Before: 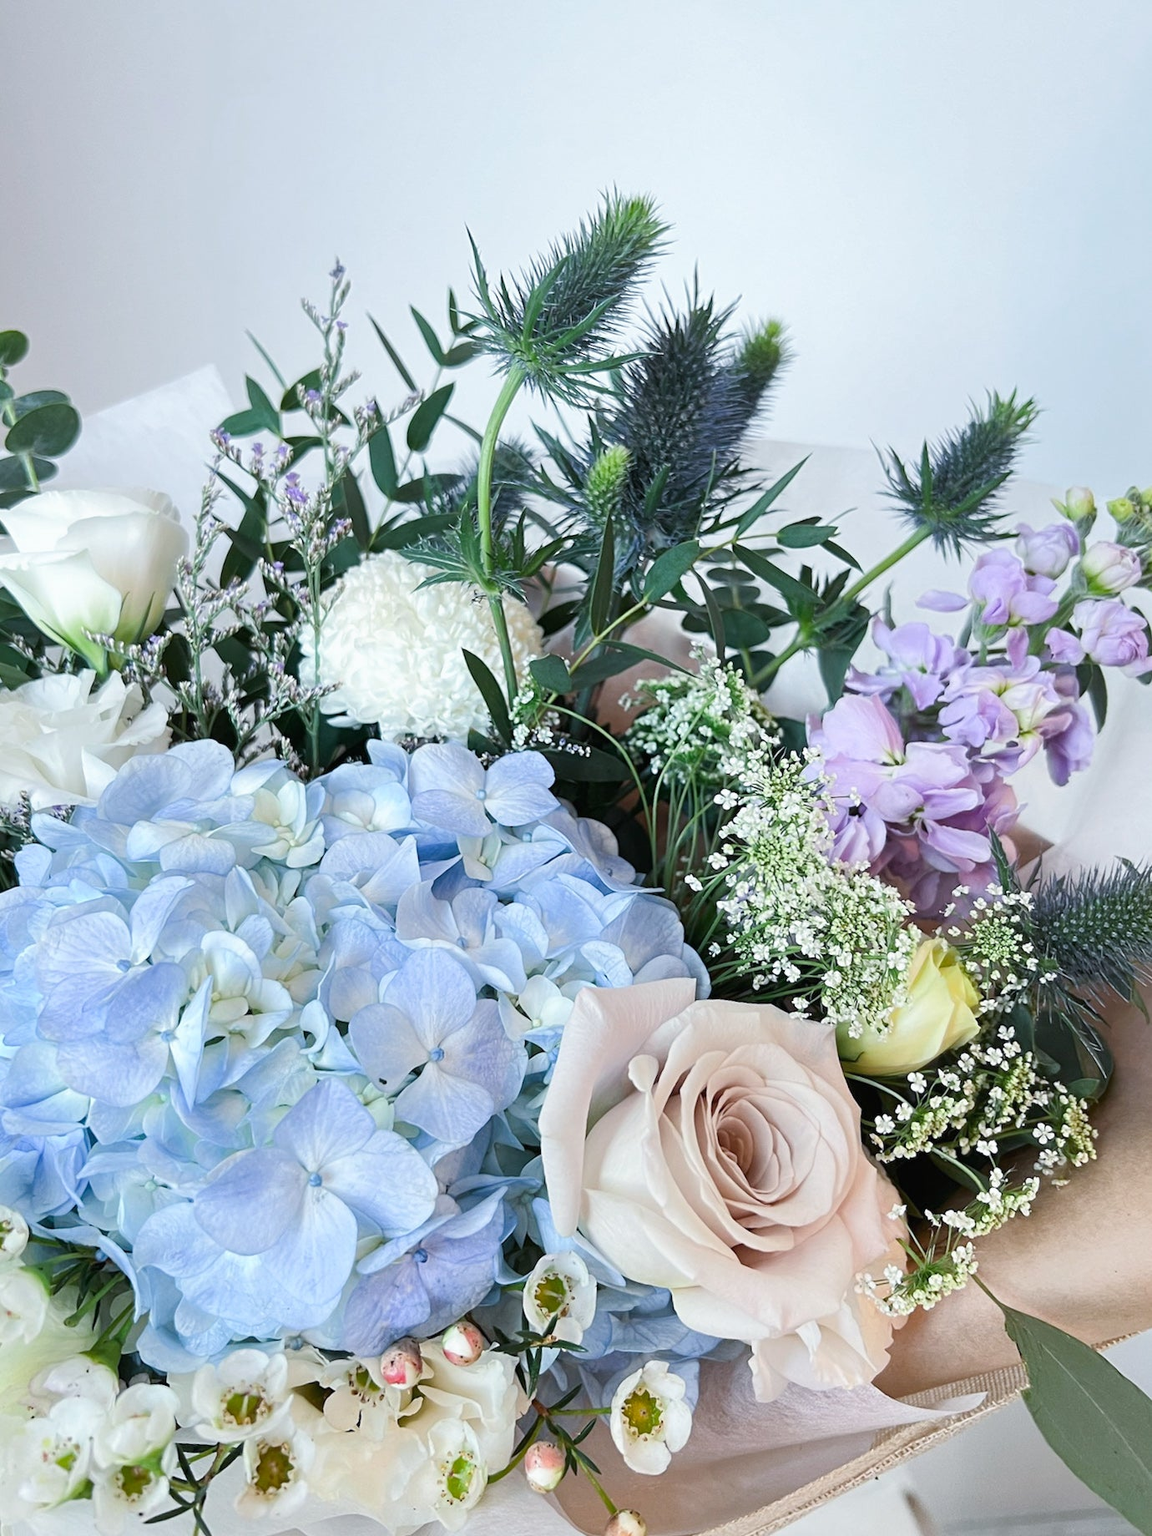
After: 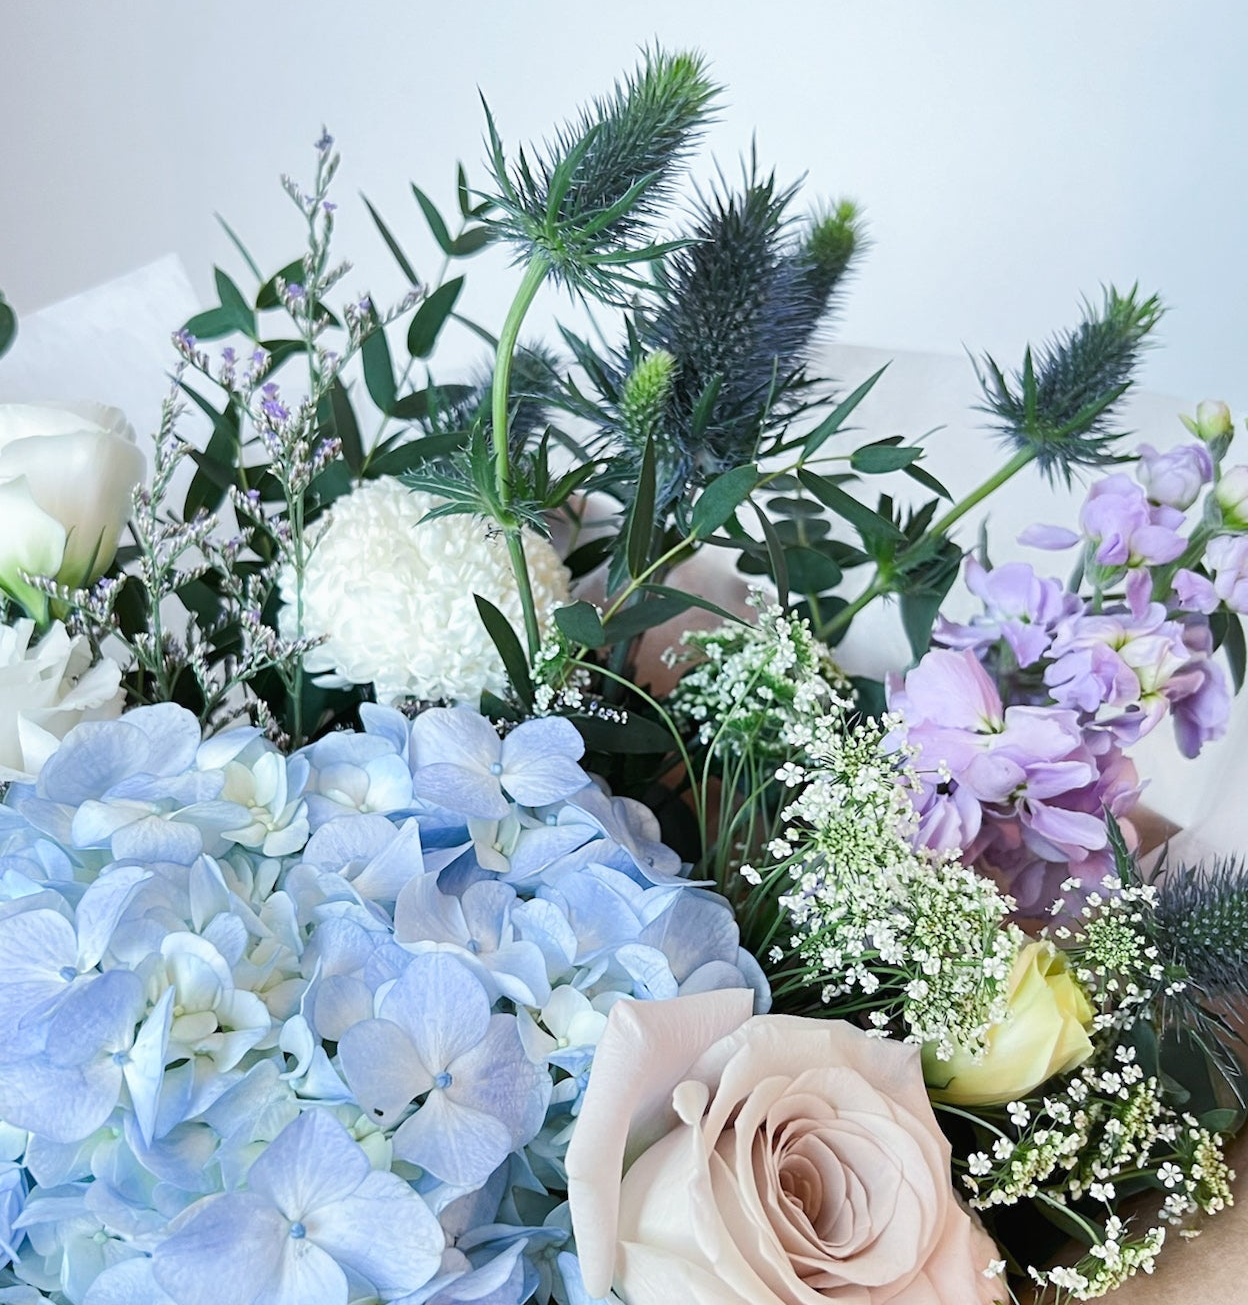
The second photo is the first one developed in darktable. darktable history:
crop: left 5.81%, top 9.966%, right 3.754%, bottom 19.098%
